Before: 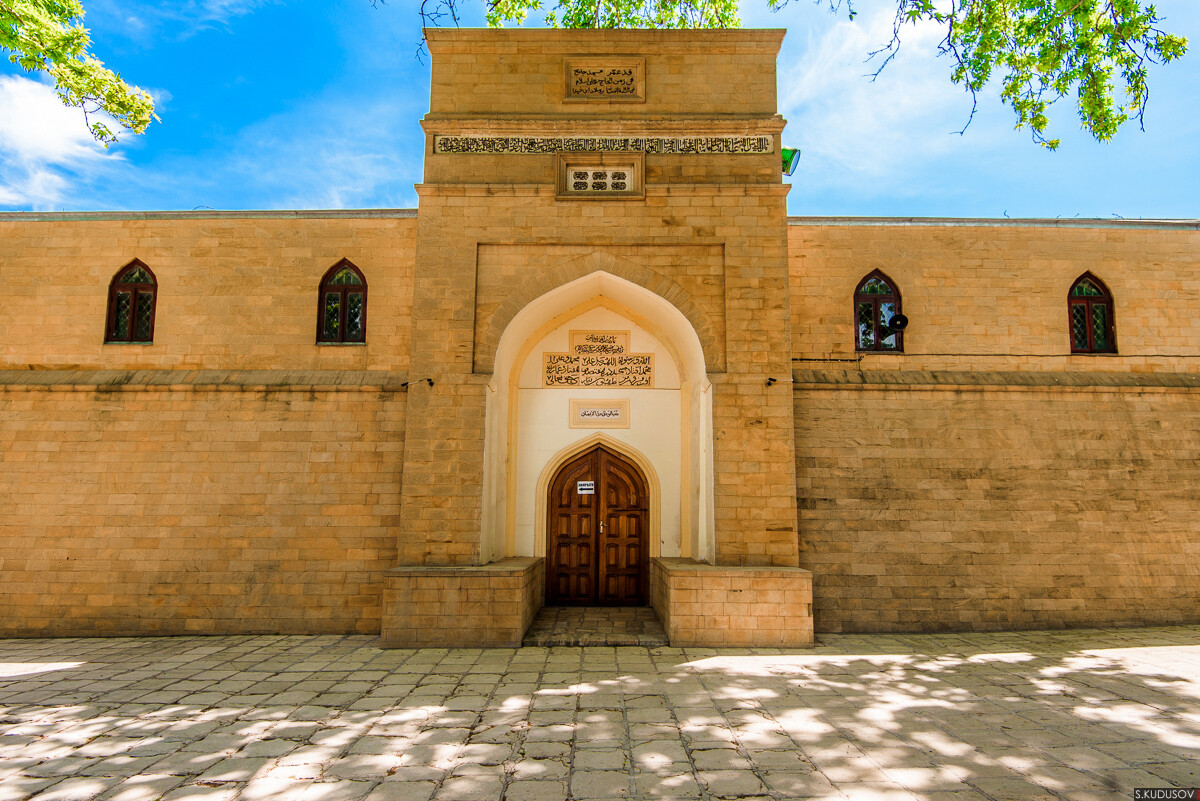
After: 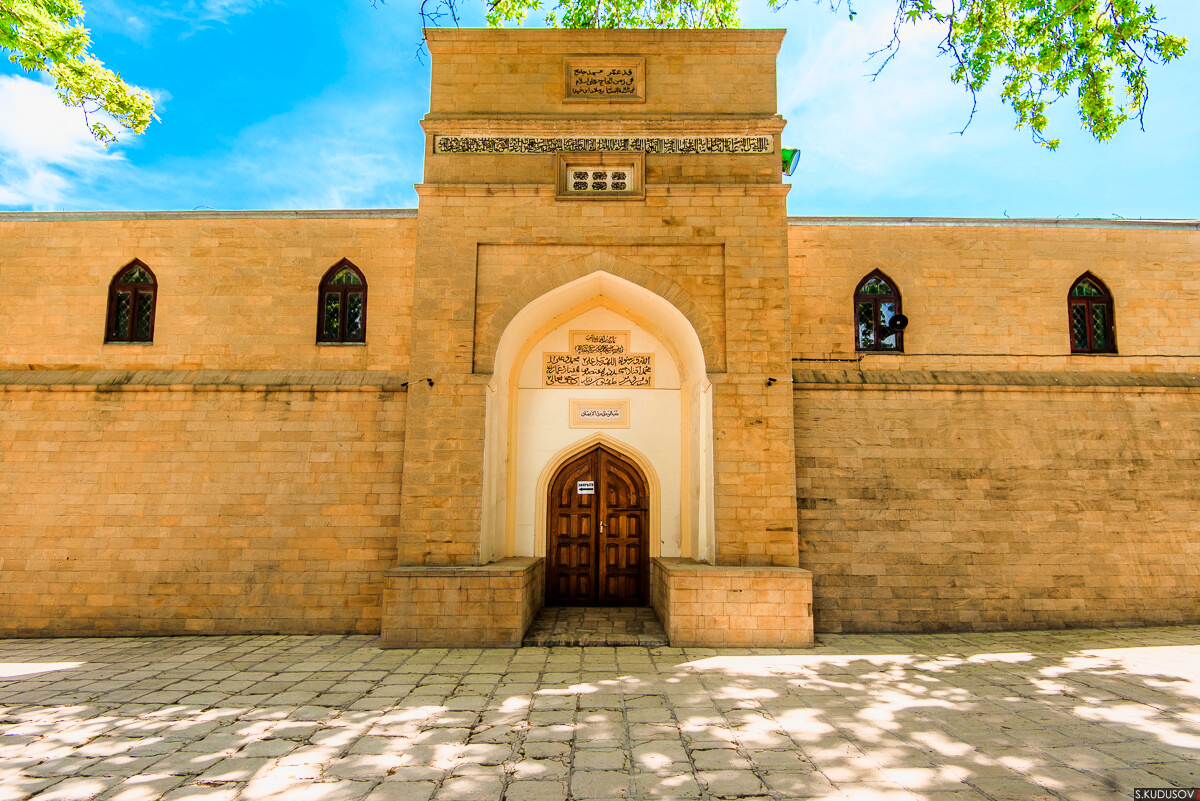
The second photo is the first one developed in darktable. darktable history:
tone curve: curves: ch0 [(0, 0) (0.091, 0.077) (0.389, 0.458) (0.745, 0.82) (0.844, 0.908) (0.909, 0.942) (1, 0.973)]; ch1 [(0, 0) (0.437, 0.404) (0.5, 0.5) (0.529, 0.556) (0.58, 0.603) (0.616, 0.649) (1, 1)]; ch2 [(0, 0) (0.442, 0.415) (0.5, 0.5) (0.535, 0.557) (0.585, 0.62) (1, 1)], color space Lab, linked channels, preserve colors none
